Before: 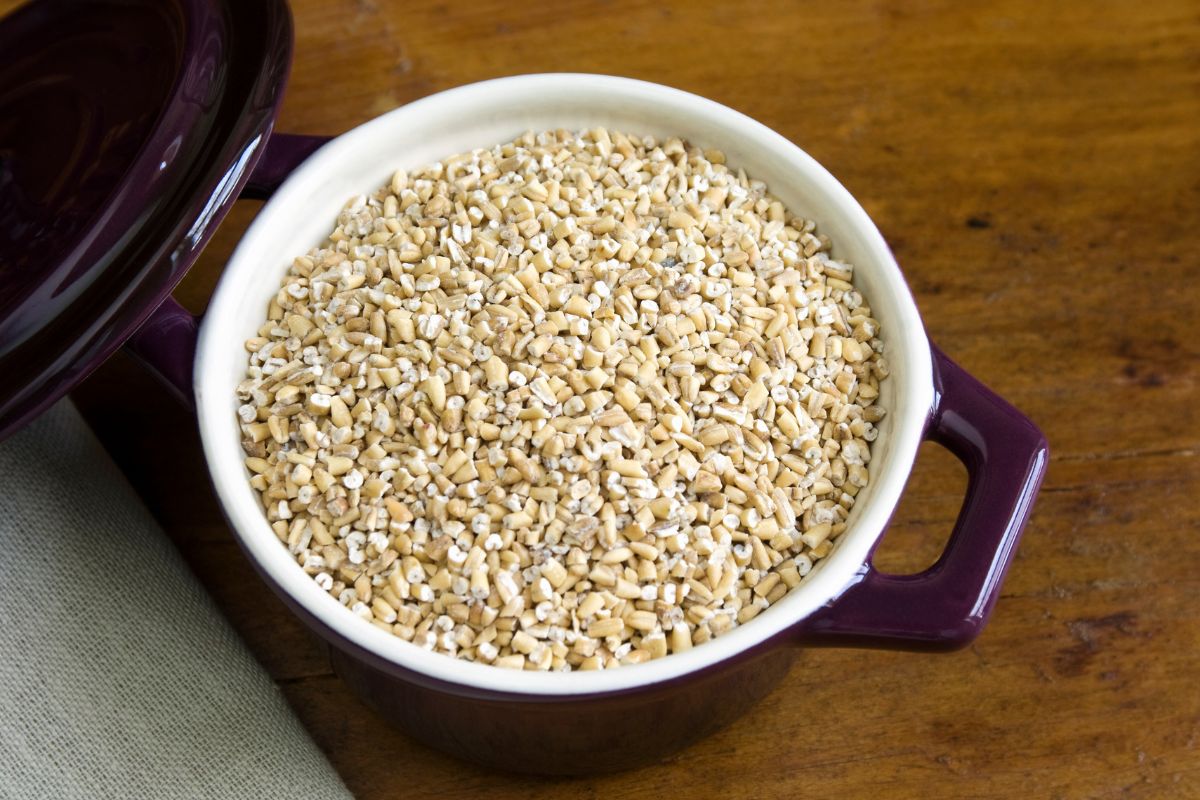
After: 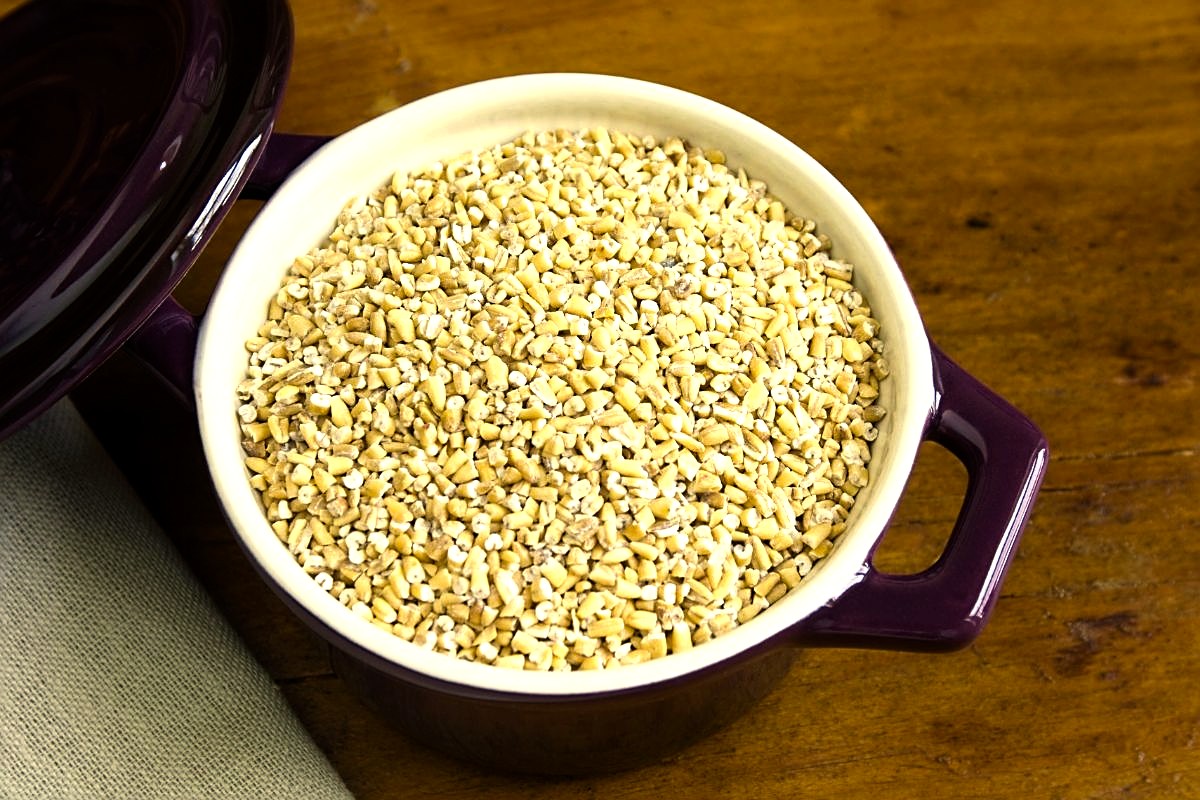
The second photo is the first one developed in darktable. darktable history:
sharpen: on, module defaults
color correction: highlights a* 2.5, highlights b* 22.87
color balance rgb: highlights gain › luminance 14.98%, perceptual saturation grading › global saturation 0.165%, perceptual brilliance grading › global brilliance 1.251%, perceptual brilliance grading › highlights -3.516%, global vibrance 25.052%, contrast 20.064%
